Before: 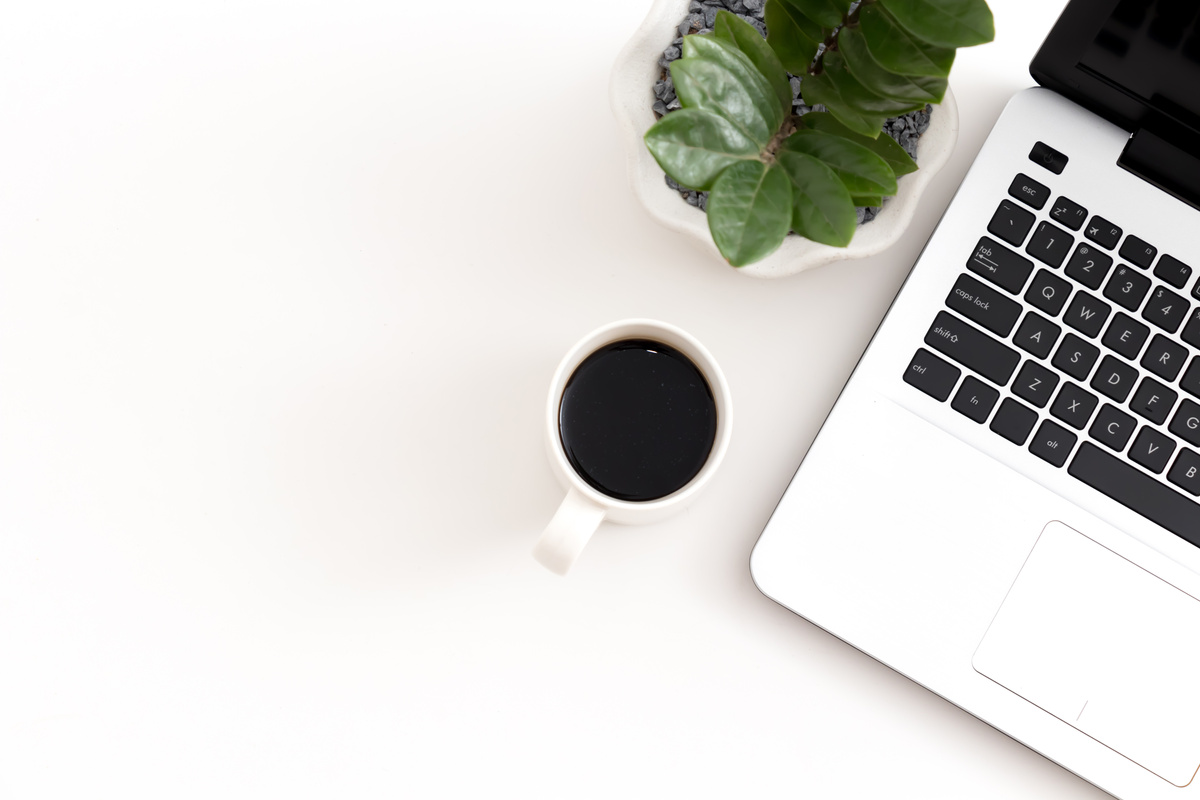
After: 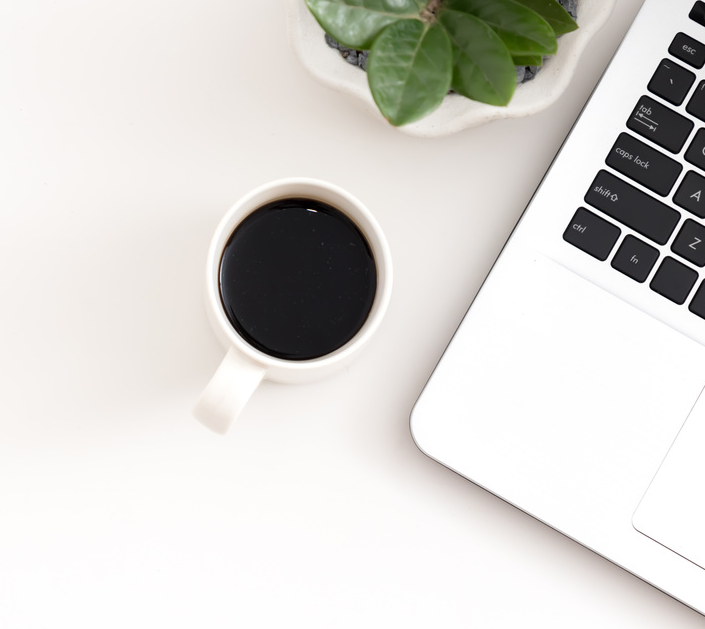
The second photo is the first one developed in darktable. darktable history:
crop and rotate: left 28.415%, top 17.664%, right 12.79%, bottom 3.658%
